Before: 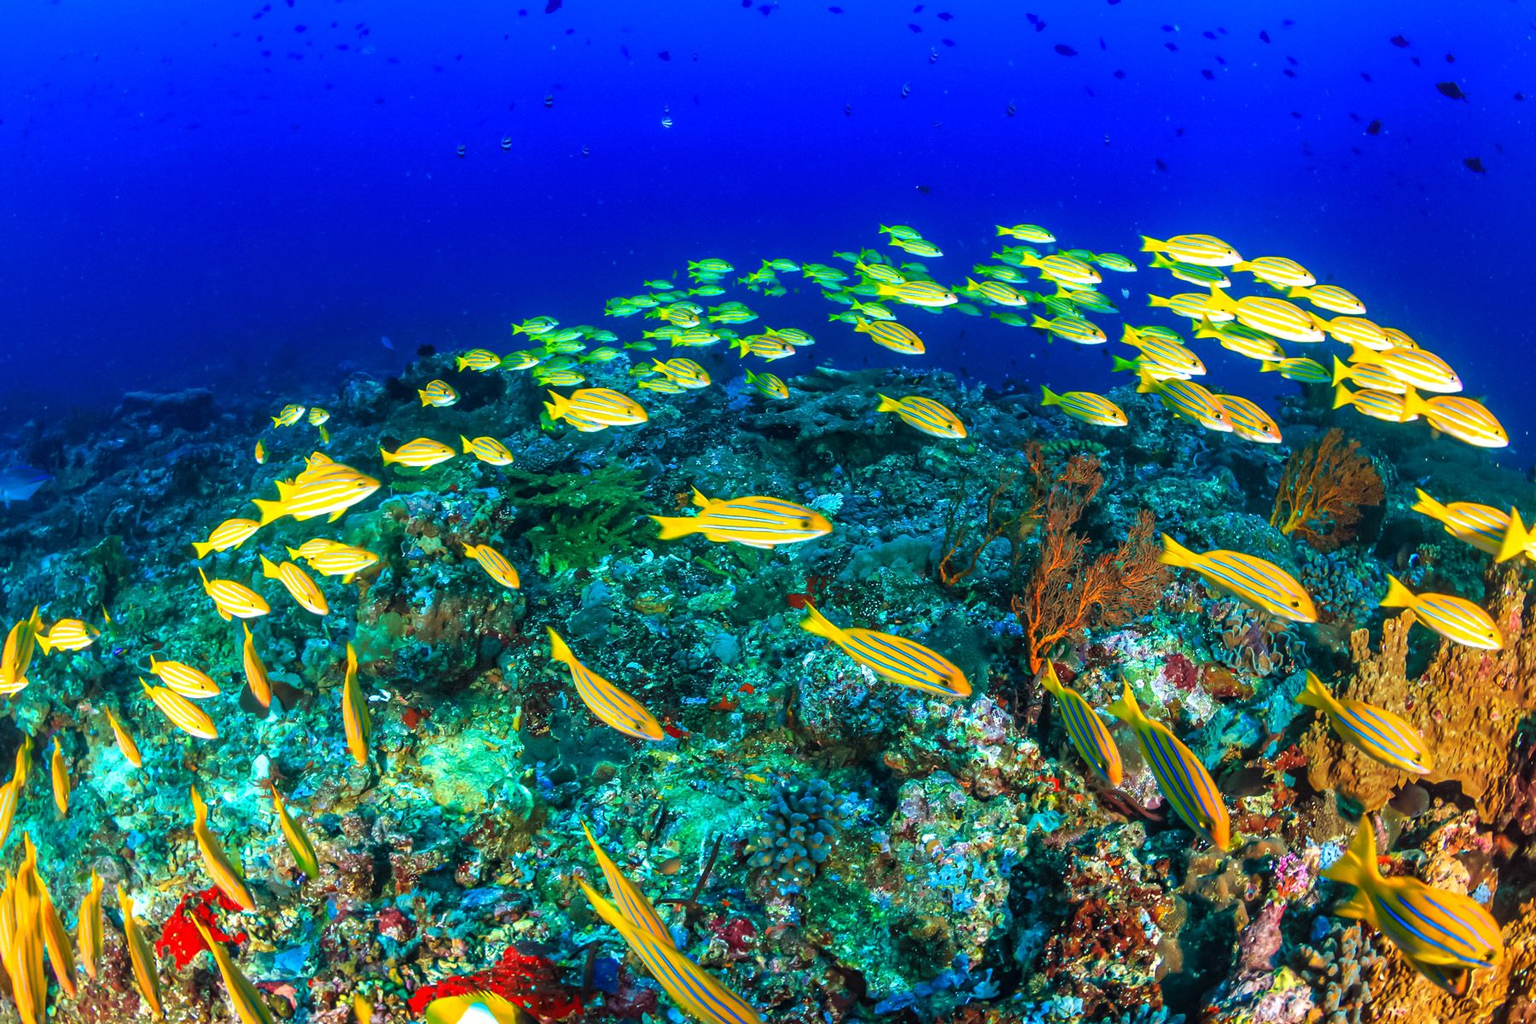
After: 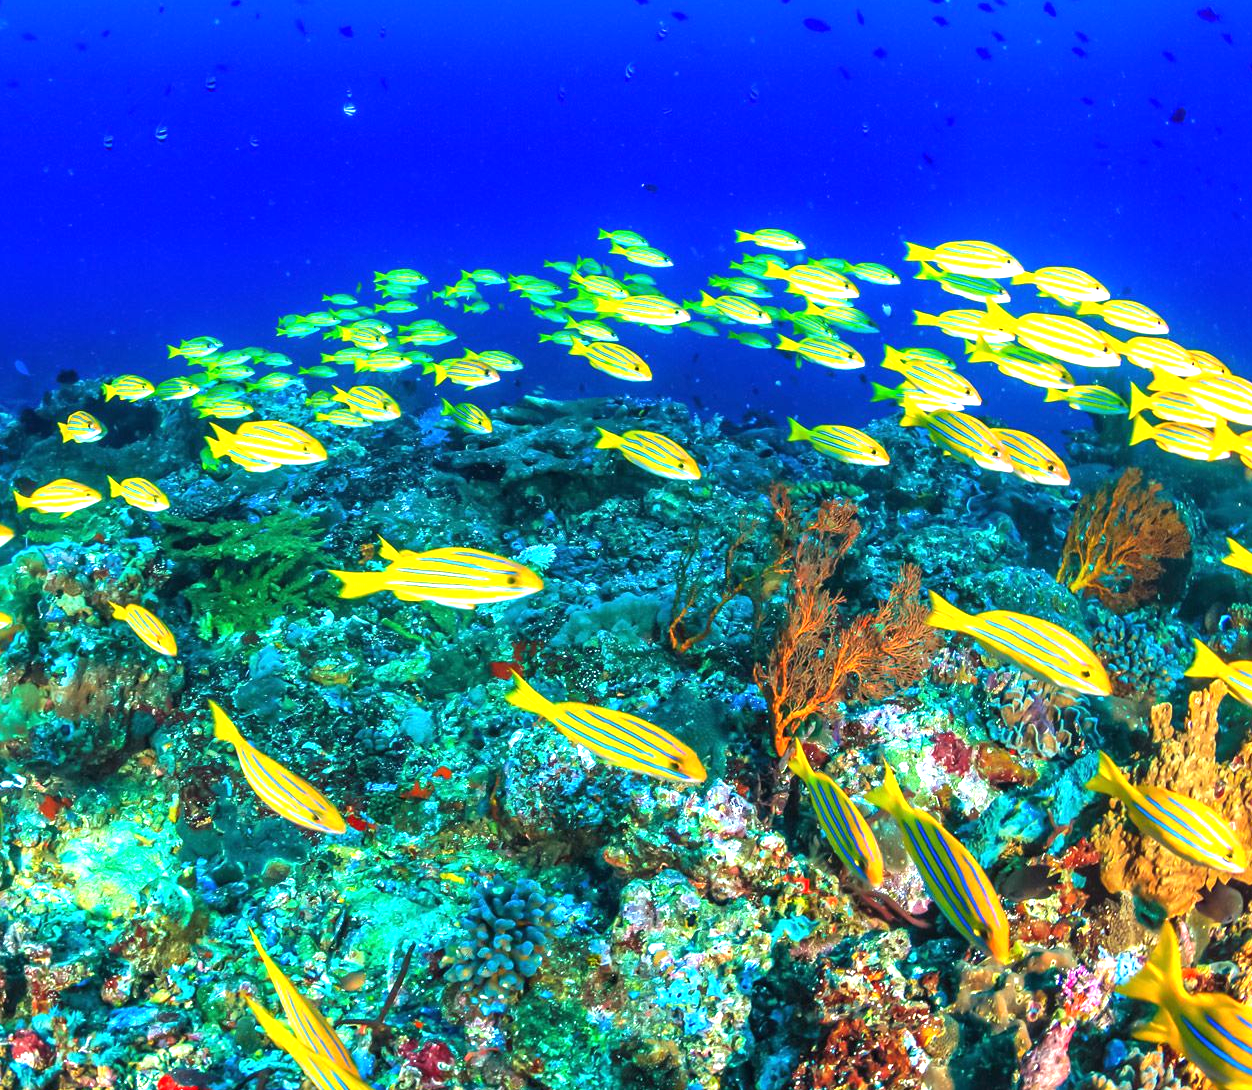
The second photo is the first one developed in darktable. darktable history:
exposure: black level correction 0, exposure 0.95 EV, compensate exposure bias true, compensate highlight preservation false
crop and rotate: left 24.034%, top 2.838%, right 6.406%, bottom 6.299%
